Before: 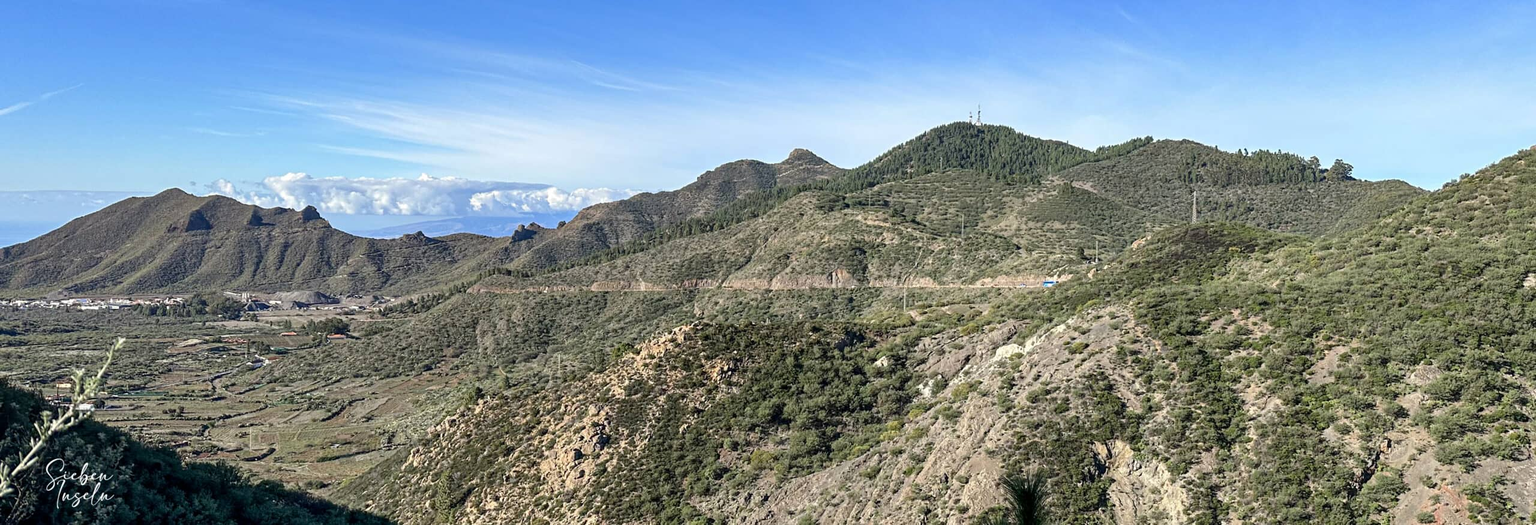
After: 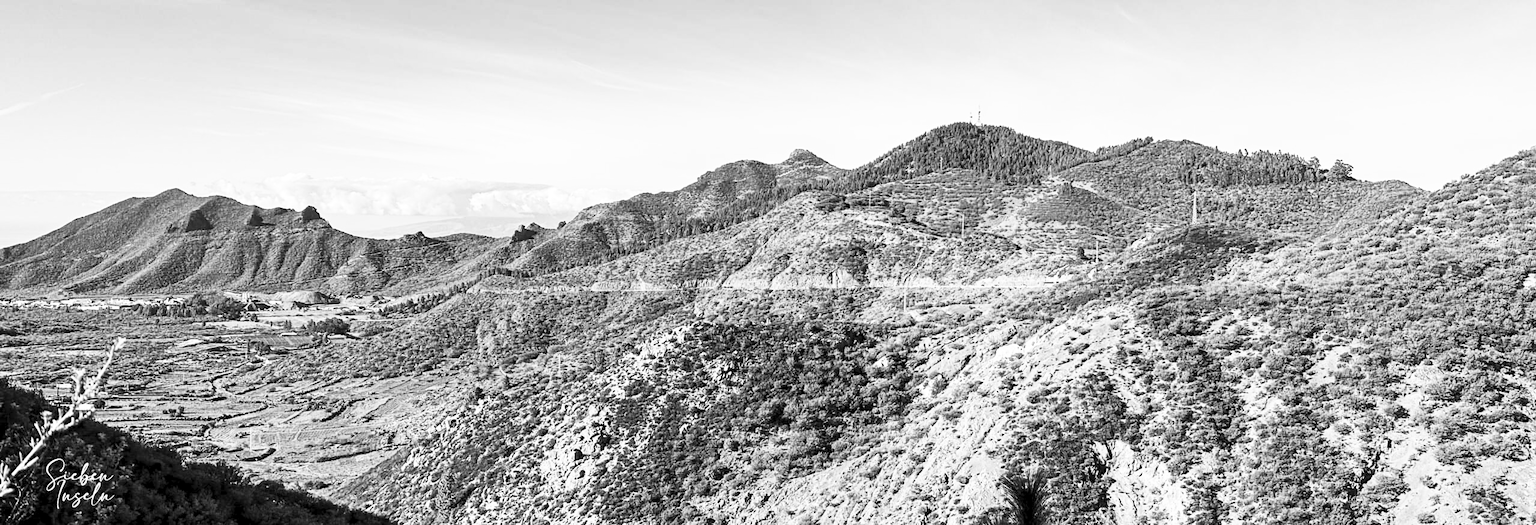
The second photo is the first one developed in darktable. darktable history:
tone equalizer: on, module defaults
contrast brightness saturation: contrast 0.53, brightness 0.47, saturation -1
exposure: black level correction 0.001, compensate highlight preservation false
